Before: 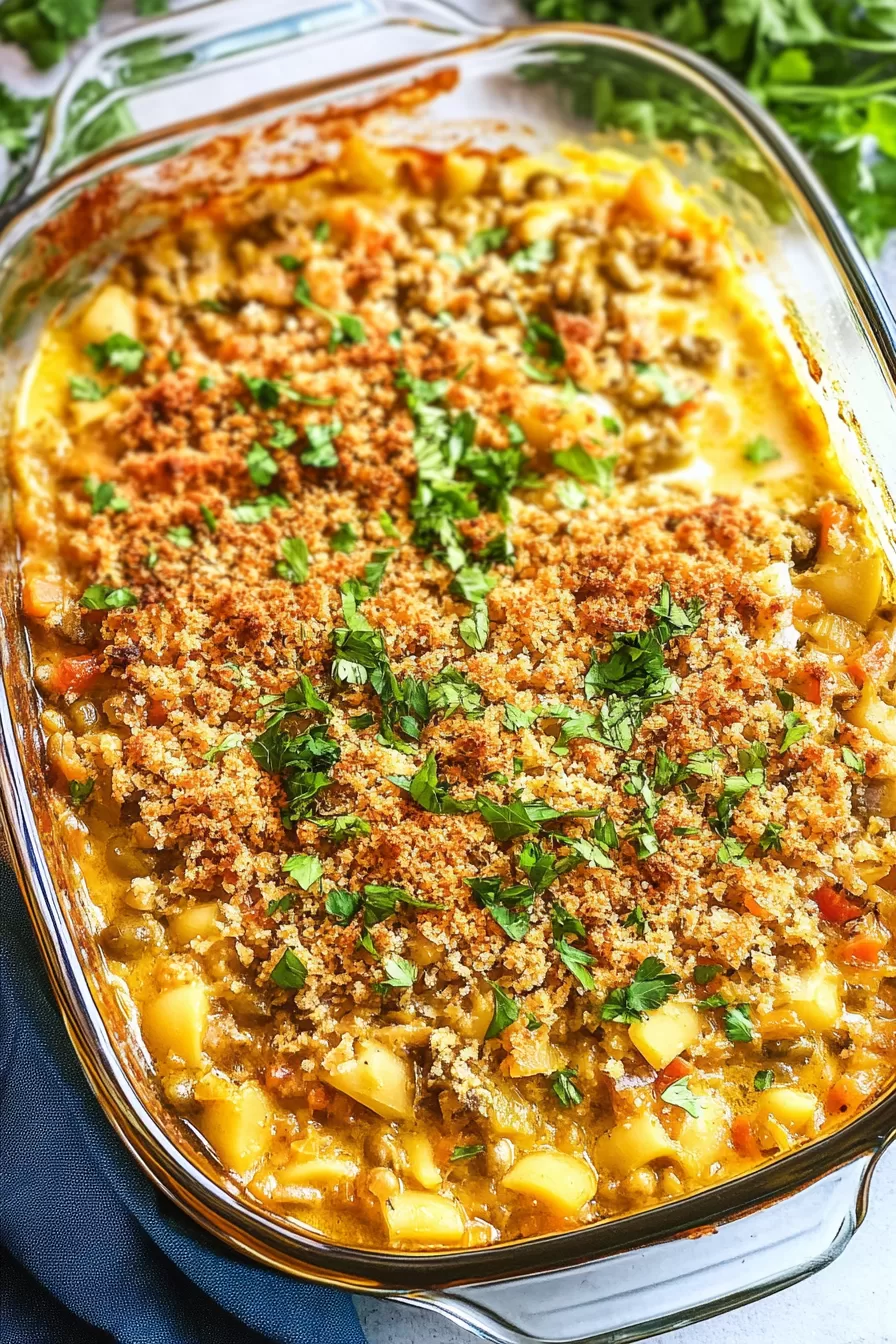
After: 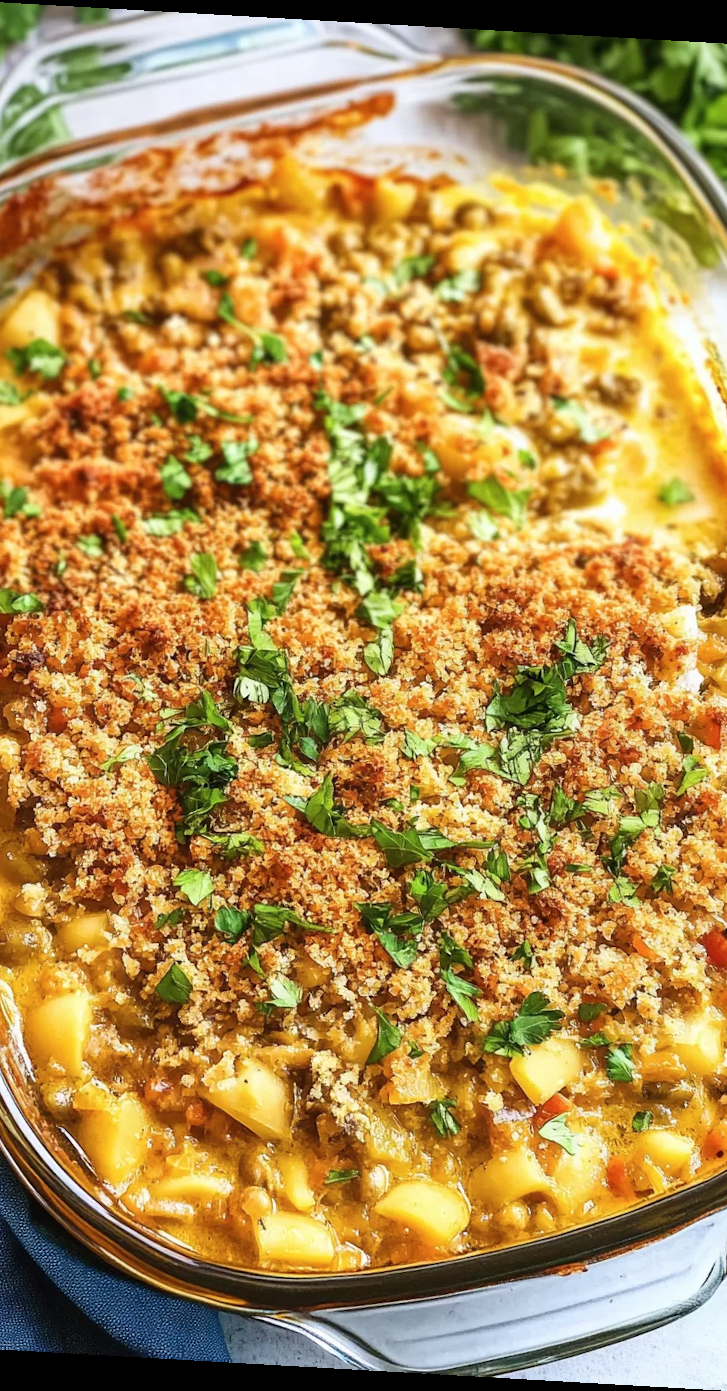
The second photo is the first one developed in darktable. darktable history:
crop and rotate: angle -3.26°, left 13.977%, top 0.041%, right 11.056%, bottom 0.023%
contrast brightness saturation: saturation -0.05
